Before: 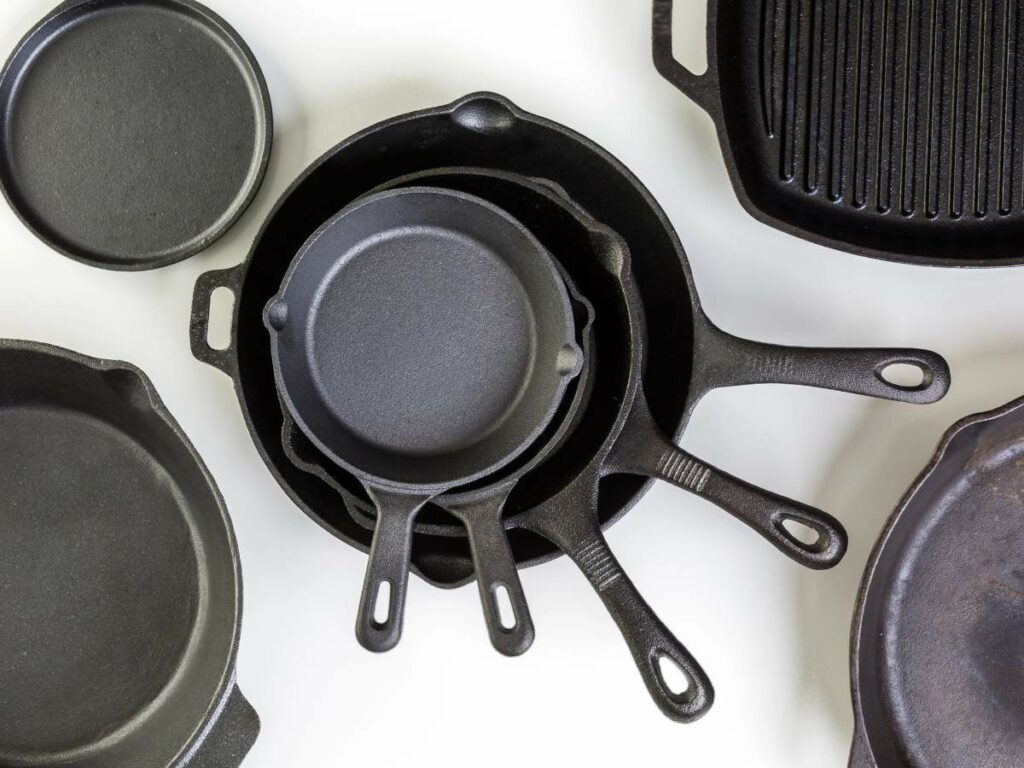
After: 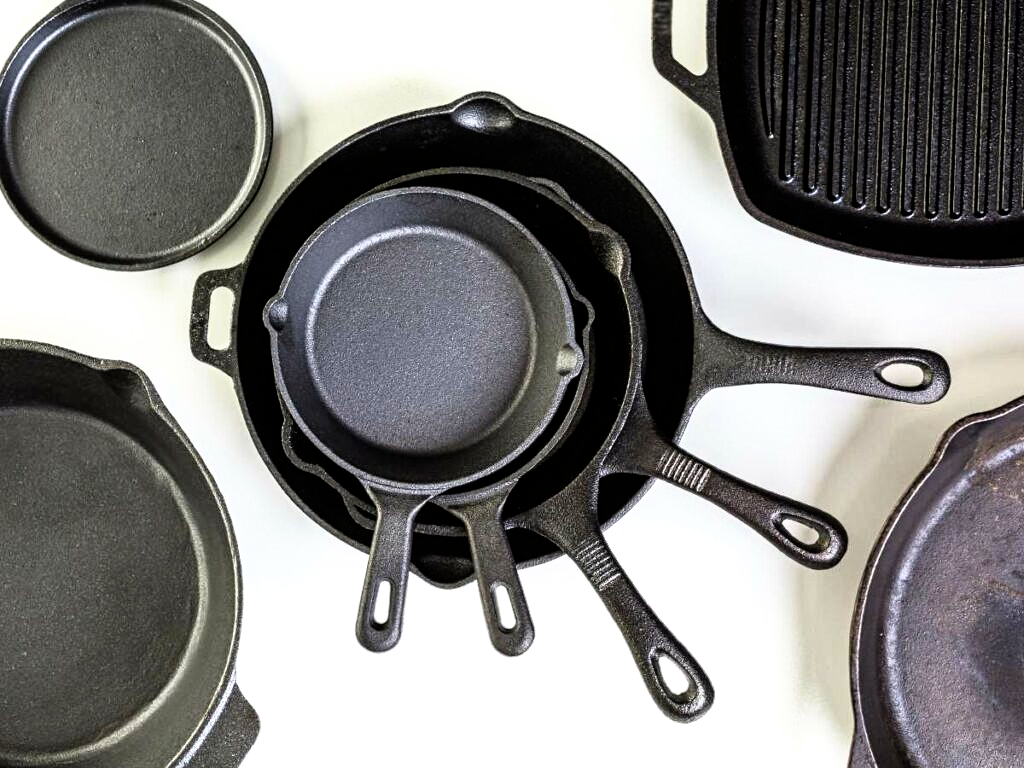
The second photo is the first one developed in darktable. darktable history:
filmic rgb: white relative exposure 2.45 EV, hardness 6.33
exposure: exposure 0.3 EV, compensate highlight preservation false
color balance rgb: perceptual saturation grading › global saturation 20%, global vibrance 20%
contrast equalizer: y [[0.5, 0.5, 0.5, 0.539, 0.64, 0.611], [0.5 ×6], [0.5 ×6], [0 ×6], [0 ×6]]
